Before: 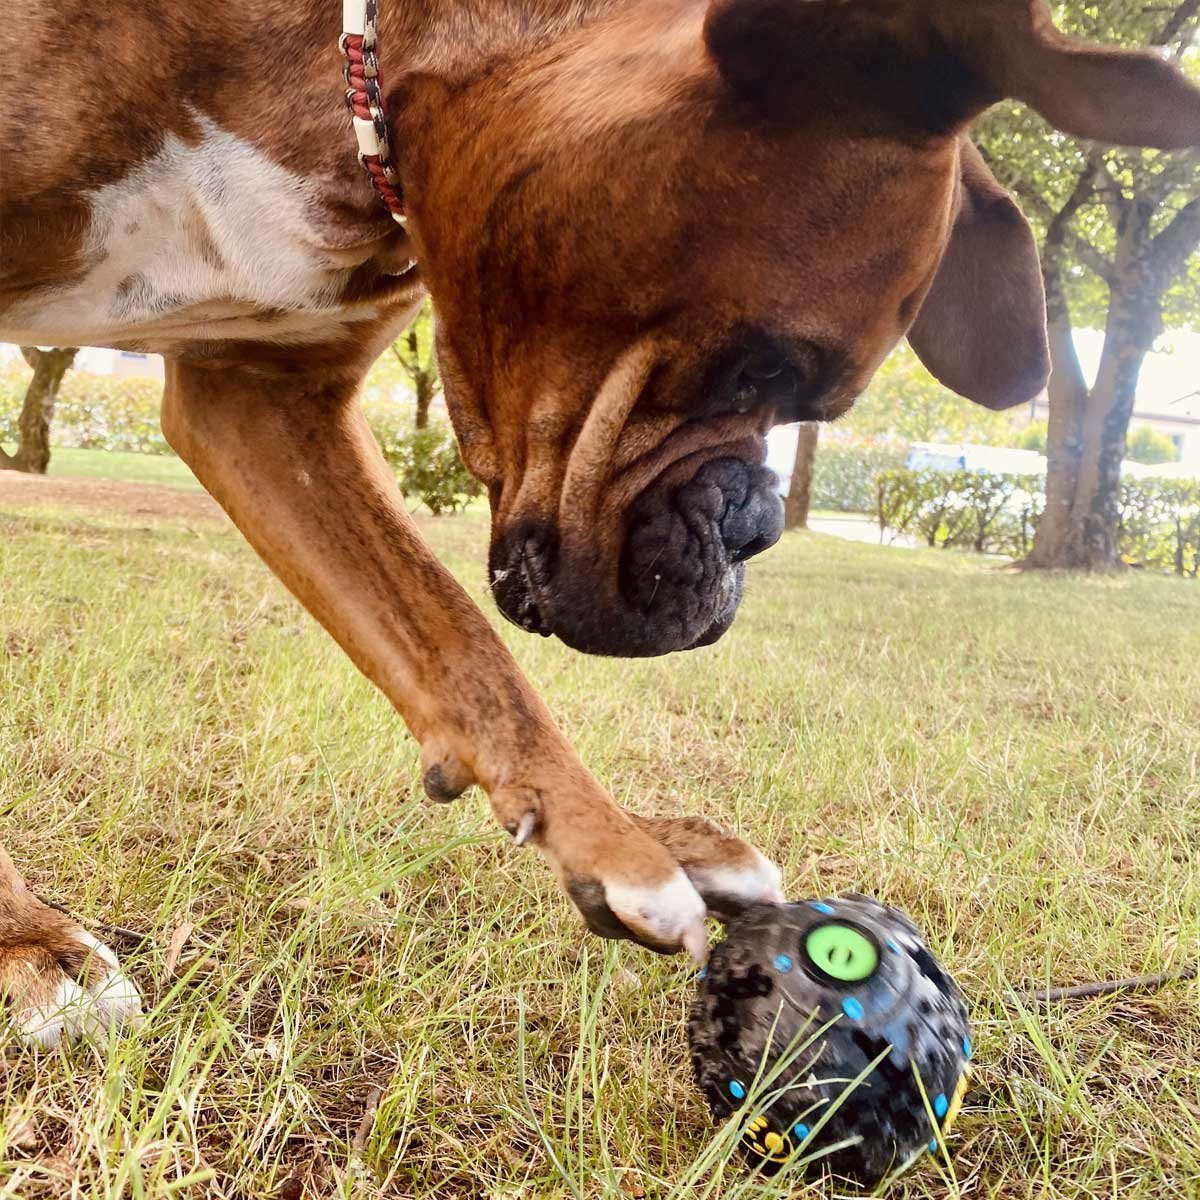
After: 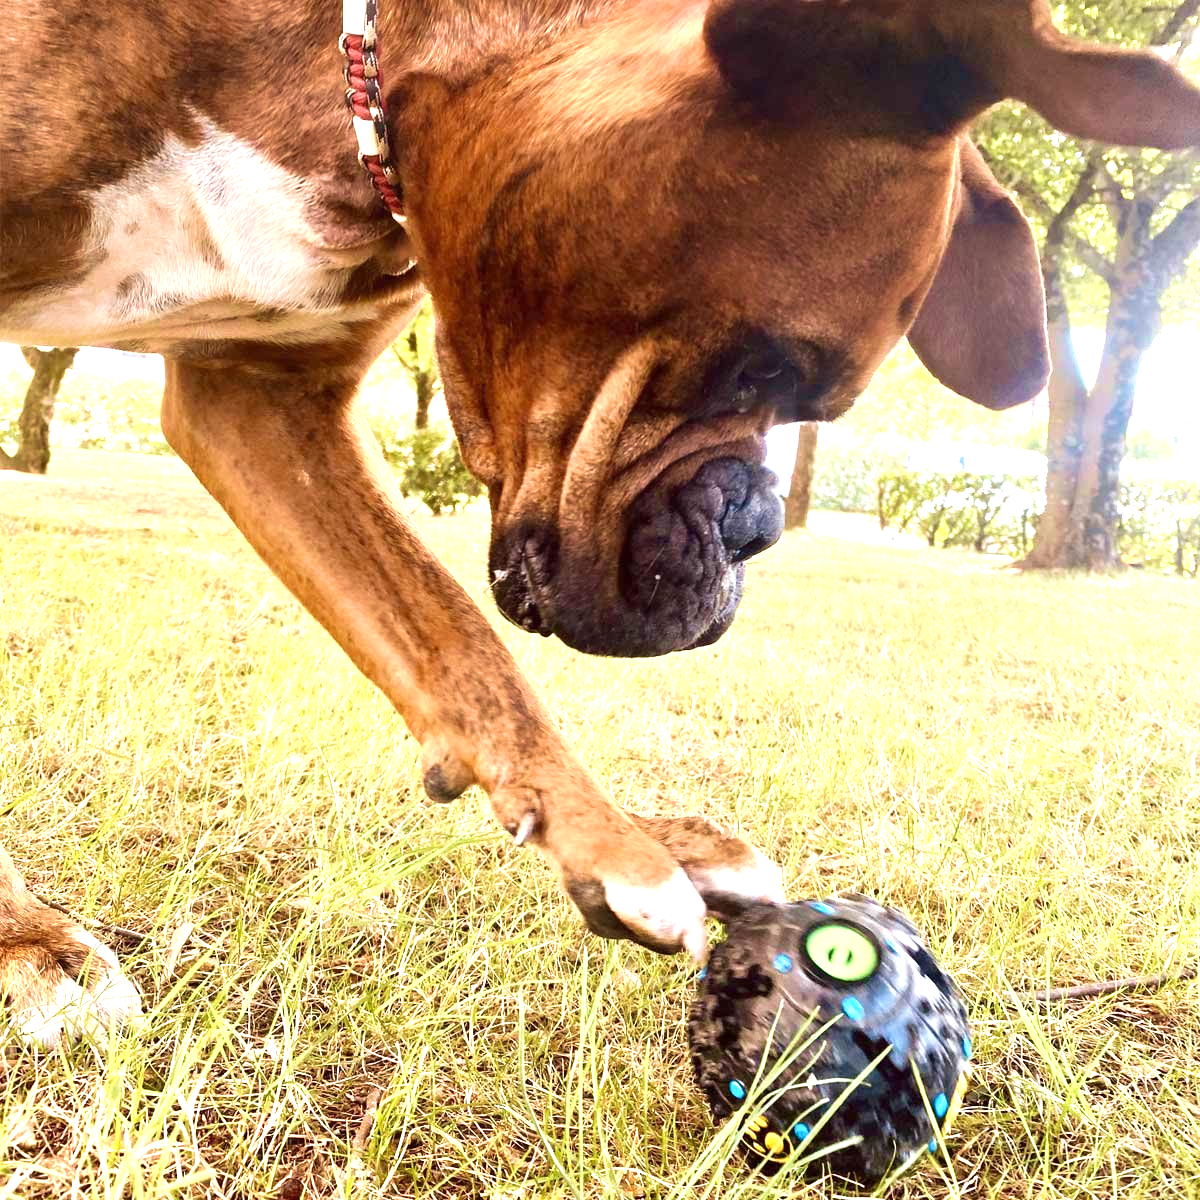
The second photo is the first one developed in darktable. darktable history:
exposure: exposure 0.935 EV, compensate highlight preservation false
velvia: strength 40%
